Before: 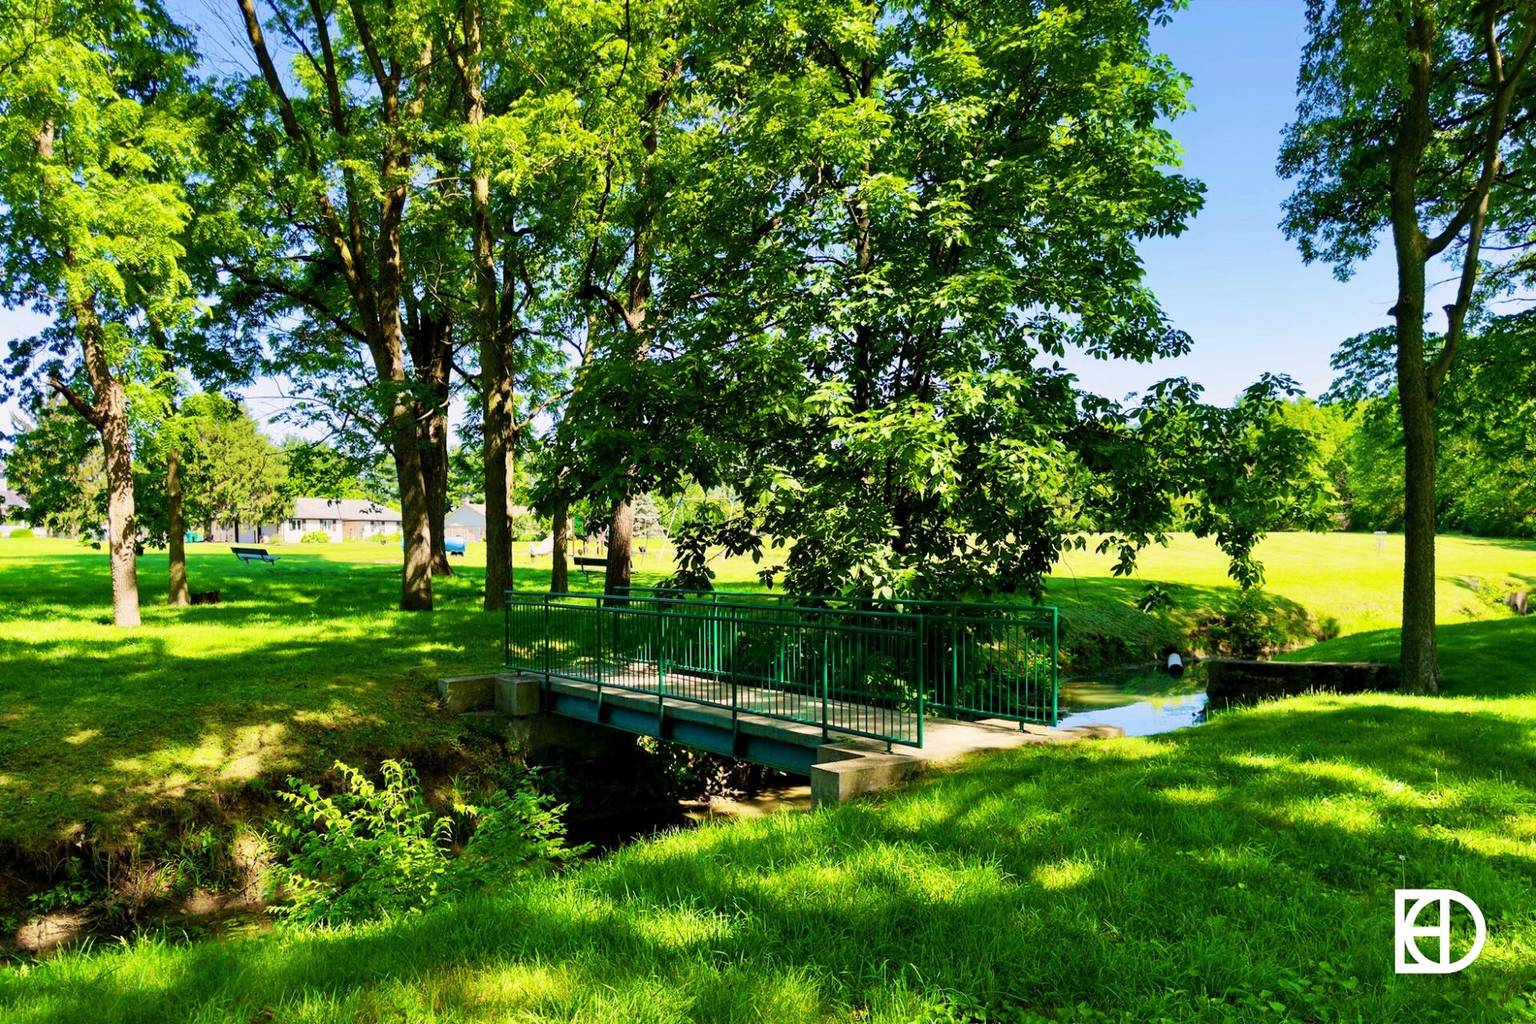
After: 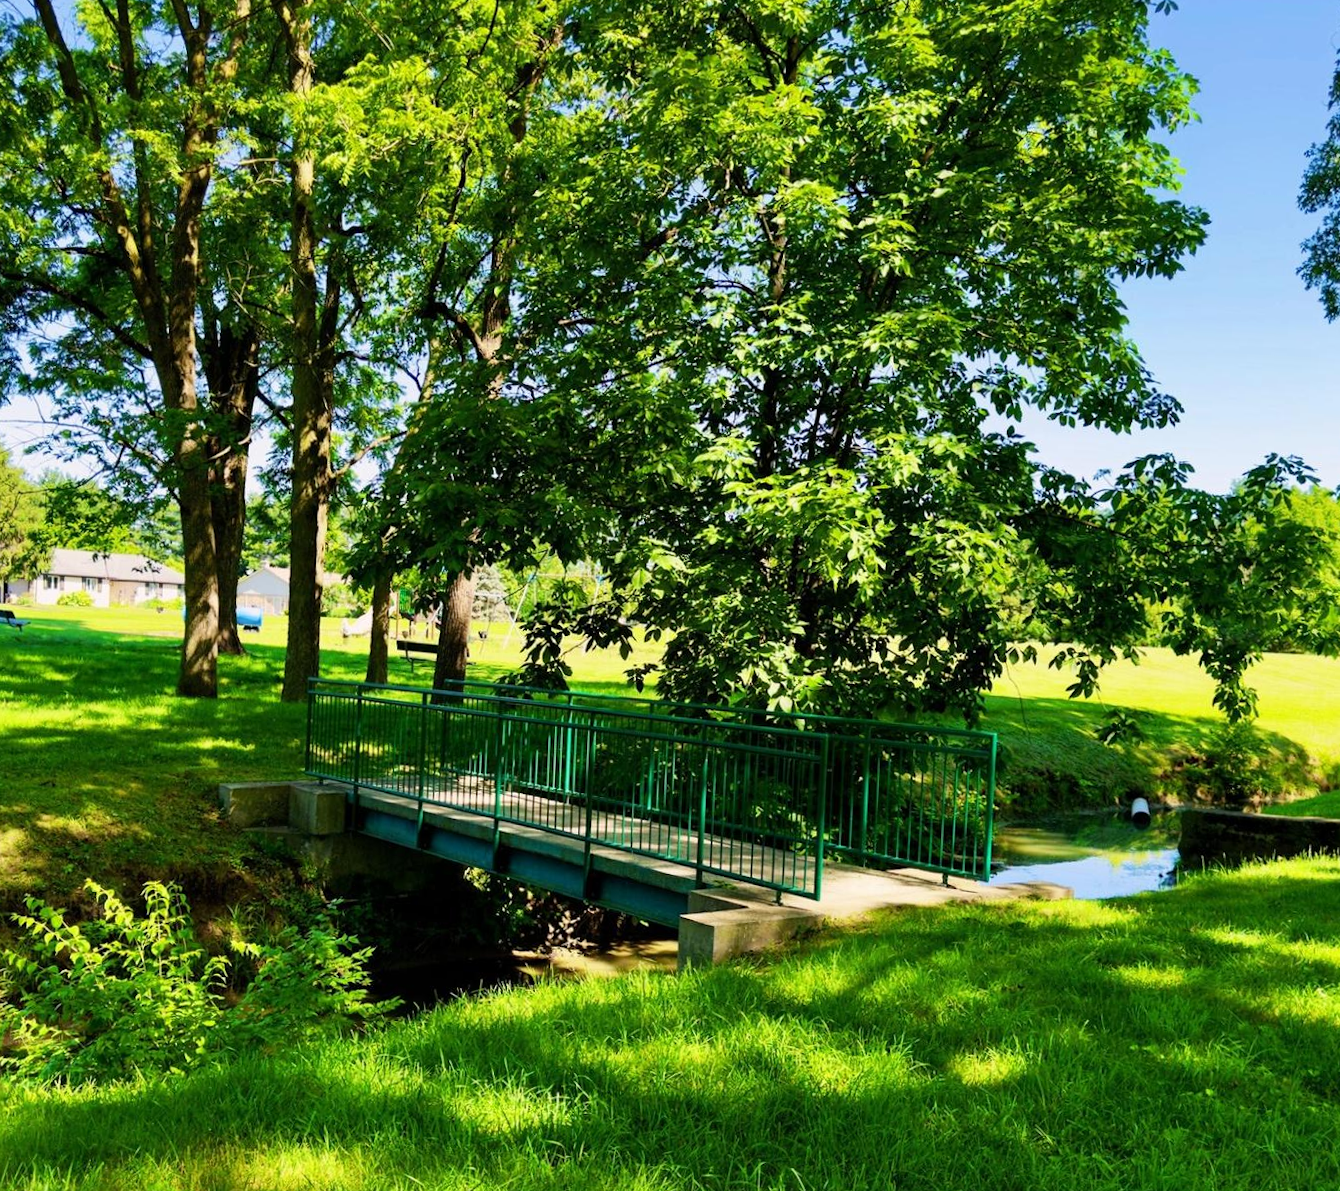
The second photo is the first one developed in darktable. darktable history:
crop and rotate: angle -2.88°, left 14.126%, top 0.02%, right 10.879%, bottom 0.028%
